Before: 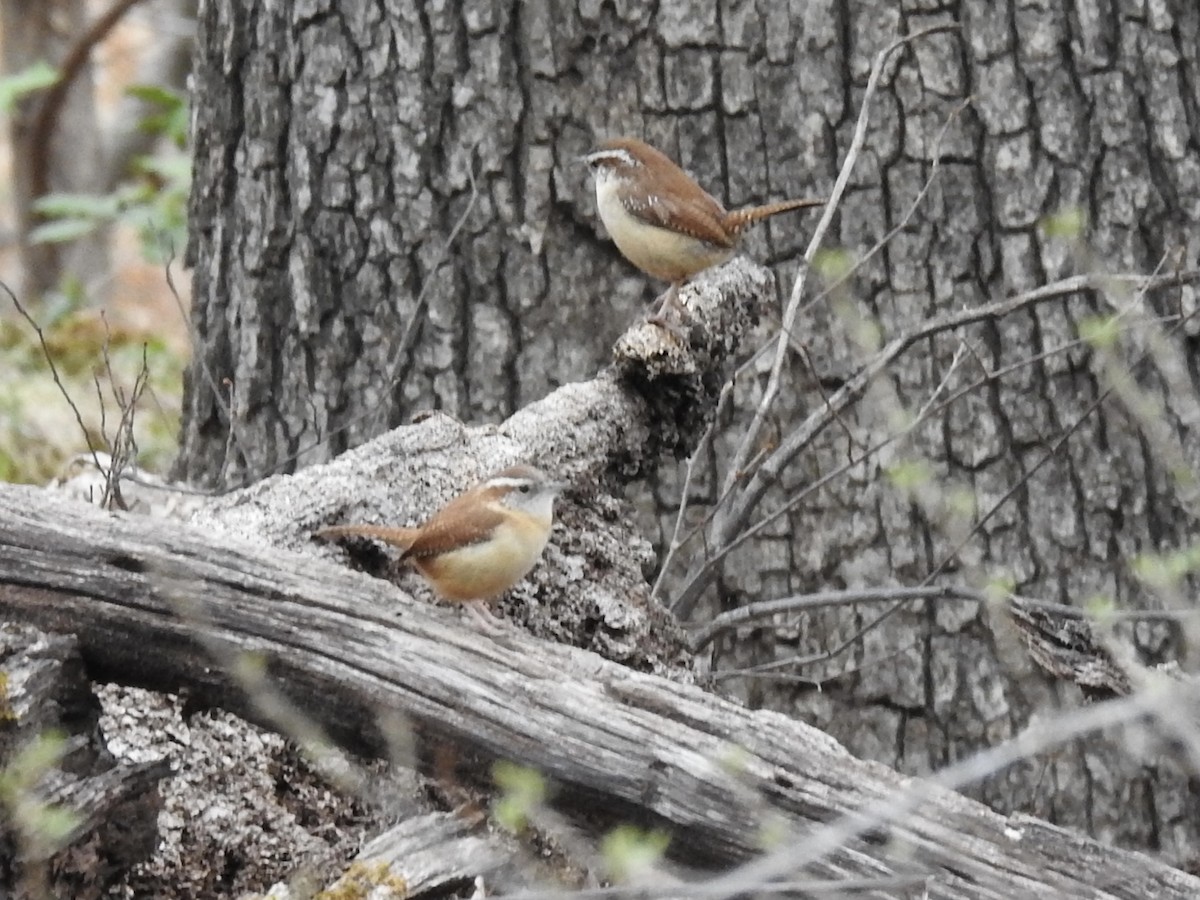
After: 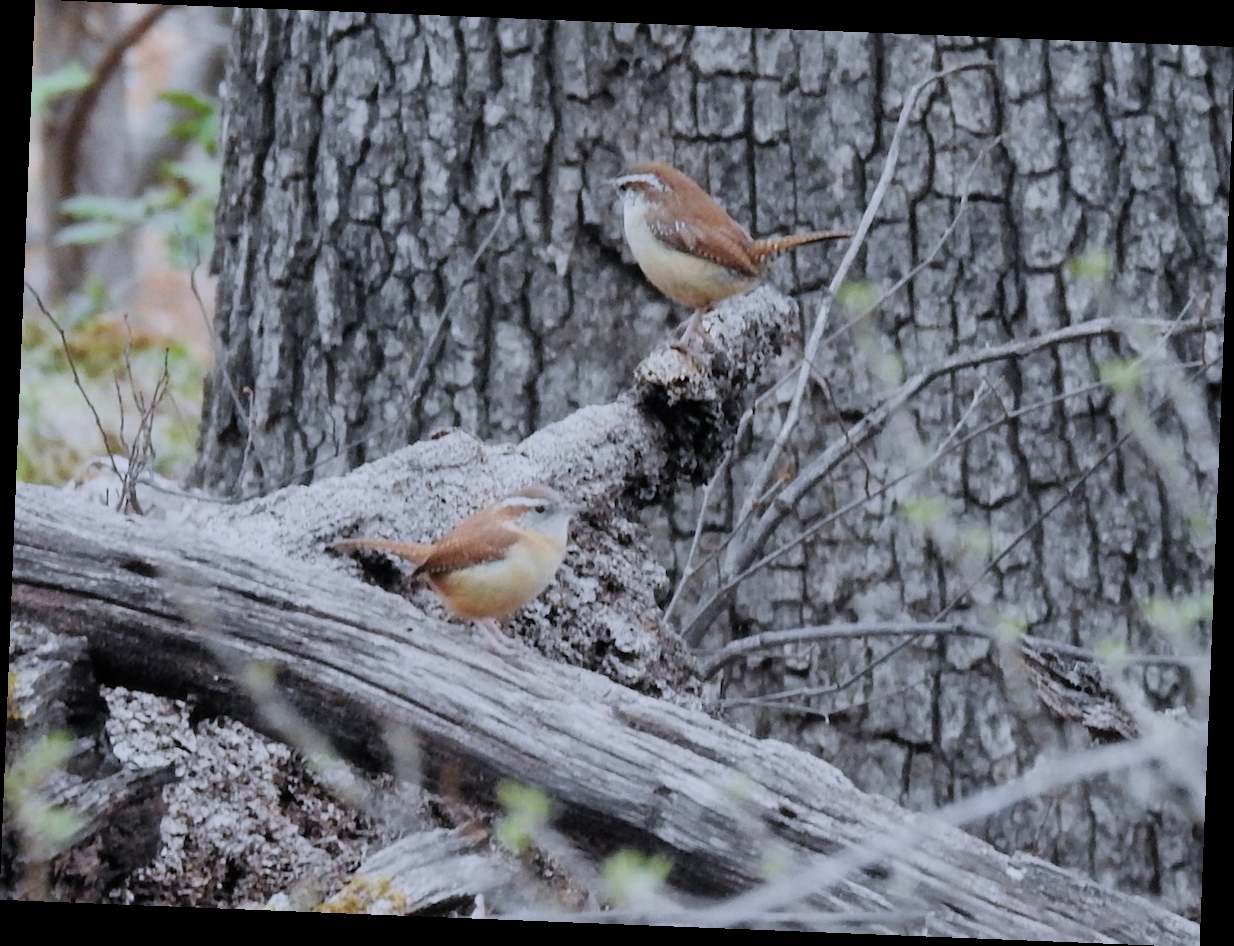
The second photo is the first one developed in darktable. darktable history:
rotate and perspective: rotation 2.27°, automatic cropping off
color calibration: illuminant as shot in camera, x 0.37, y 0.382, temperature 4313.32 K
filmic rgb: black relative exposure -7.65 EV, white relative exposure 4.56 EV, hardness 3.61
